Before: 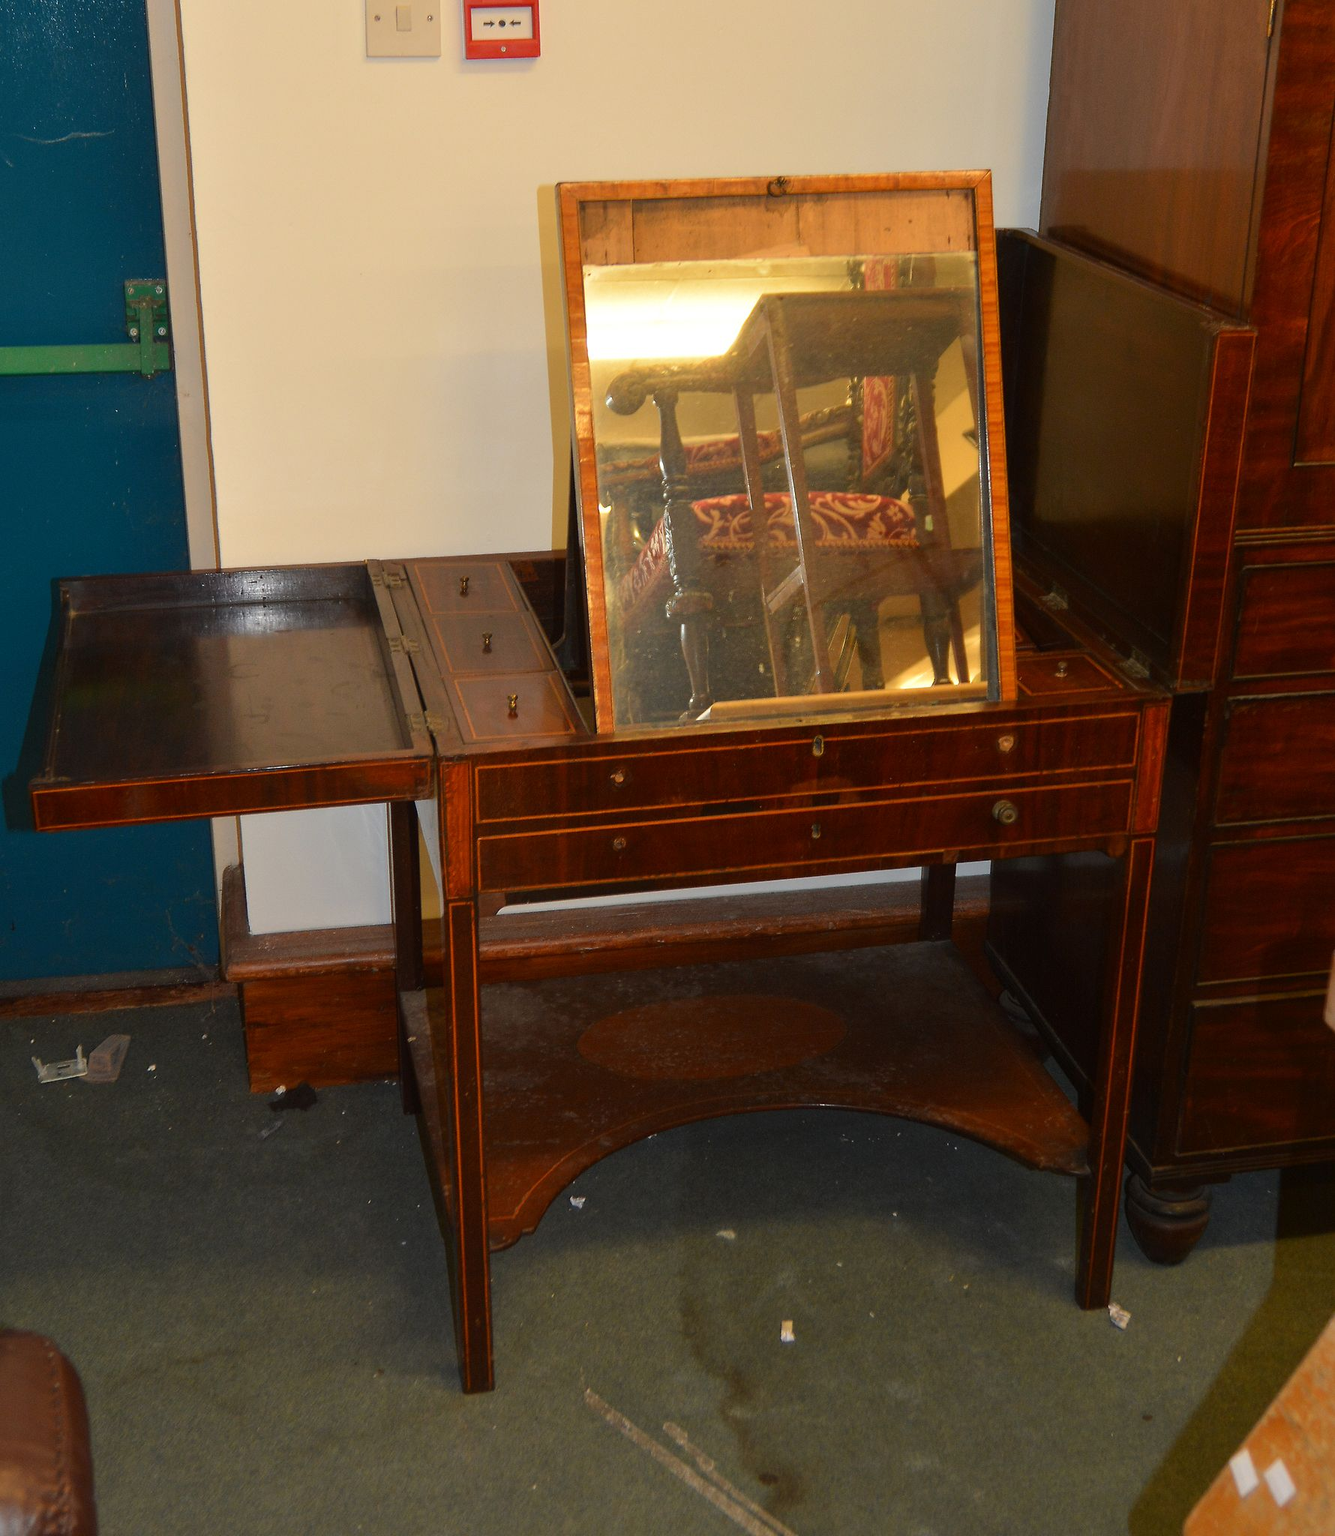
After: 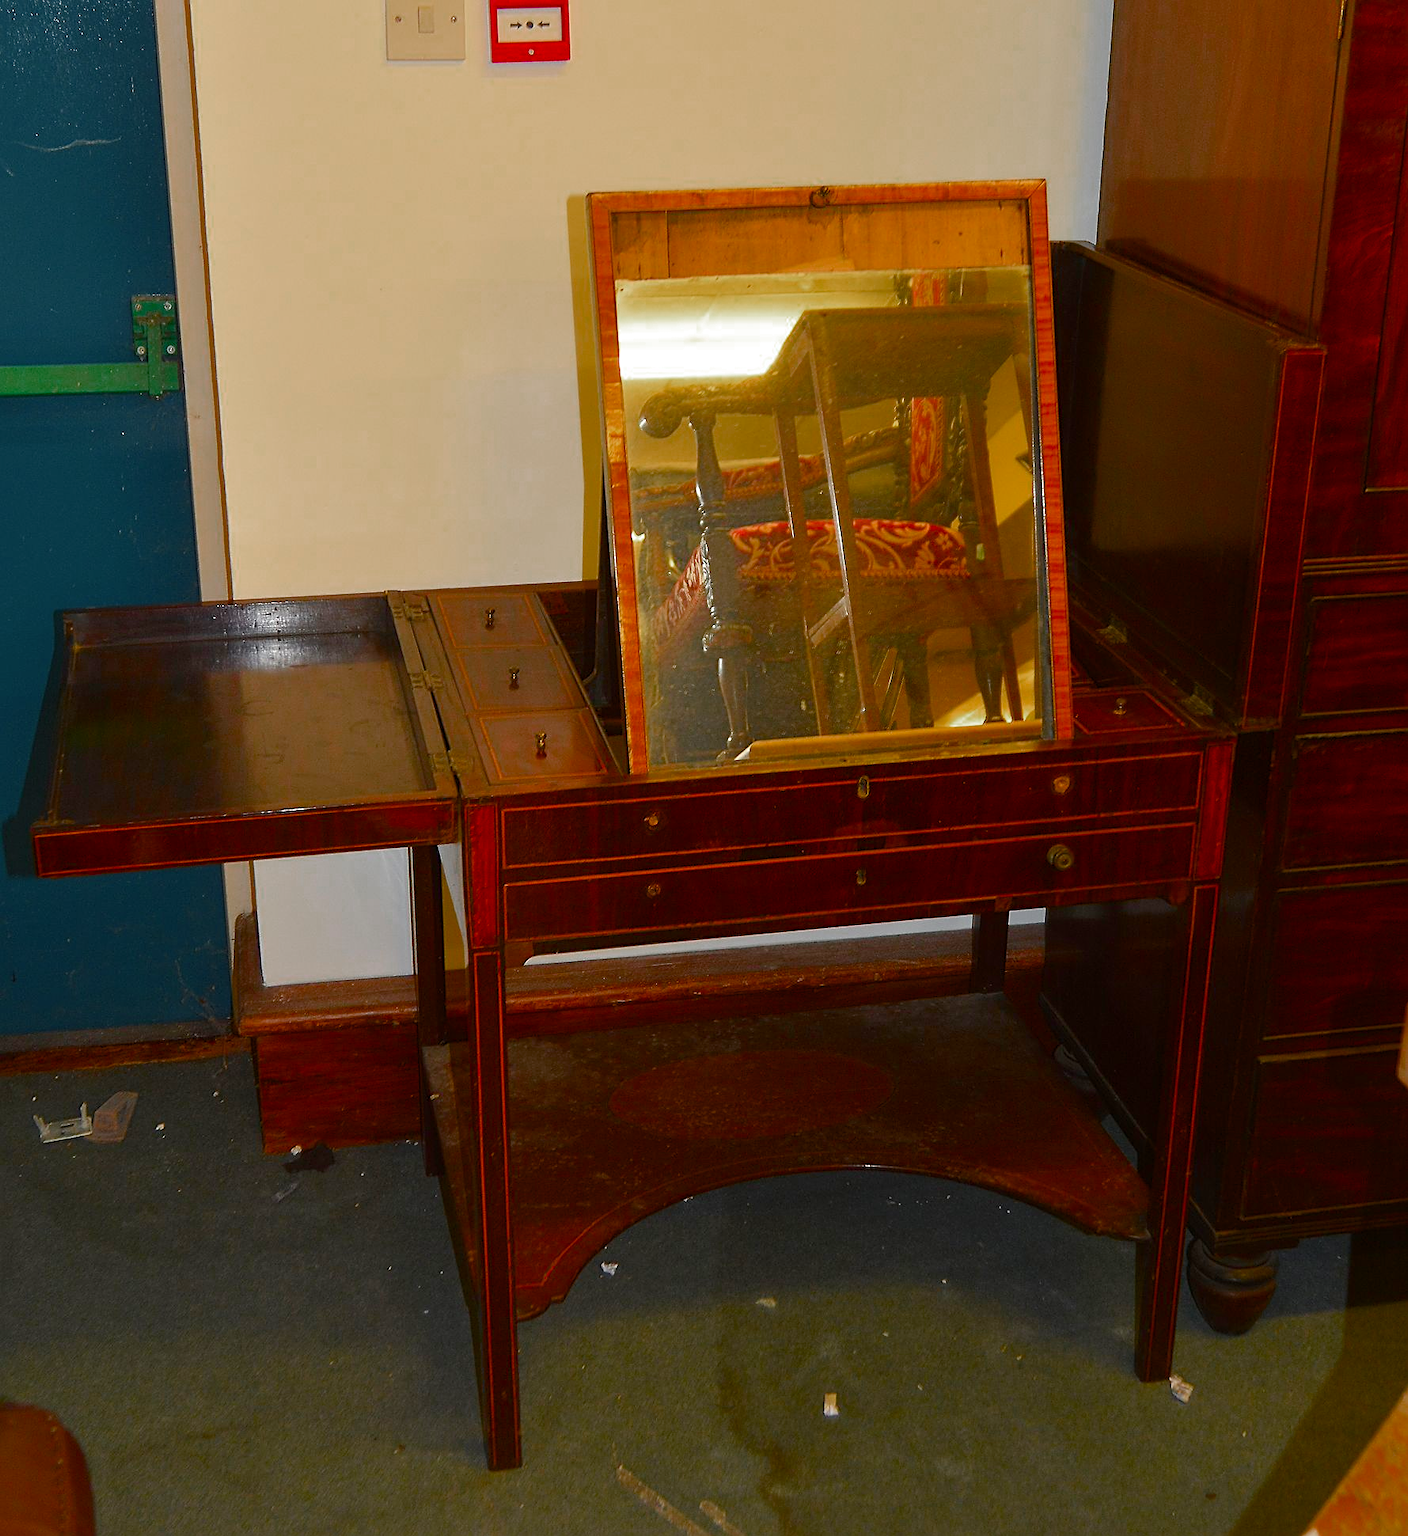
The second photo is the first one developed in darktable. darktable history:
color balance rgb: perceptual saturation grading › global saturation 20%, perceptual saturation grading › highlights -24.933%, perceptual saturation grading › shadows 49.499%
sharpen: on, module defaults
crop and rotate: top 0.006%, bottom 5.189%
color zones: curves: ch0 [(0, 0.48) (0.209, 0.398) (0.305, 0.332) (0.429, 0.493) (0.571, 0.5) (0.714, 0.5) (0.857, 0.5) (1, 0.48)]; ch1 [(0, 0.633) (0.143, 0.586) (0.286, 0.489) (0.429, 0.448) (0.571, 0.31) (0.714, 0.335) (0.857, 0.492) (1, 0.633)]; ch2 [(0, 0.448) (0.143, 0.498) (0.286, 0.5) (0.429, 0.5) (0.571, 0.5) (0.714, 0.5) (0.857, 0.5) (1, 0.448)]
